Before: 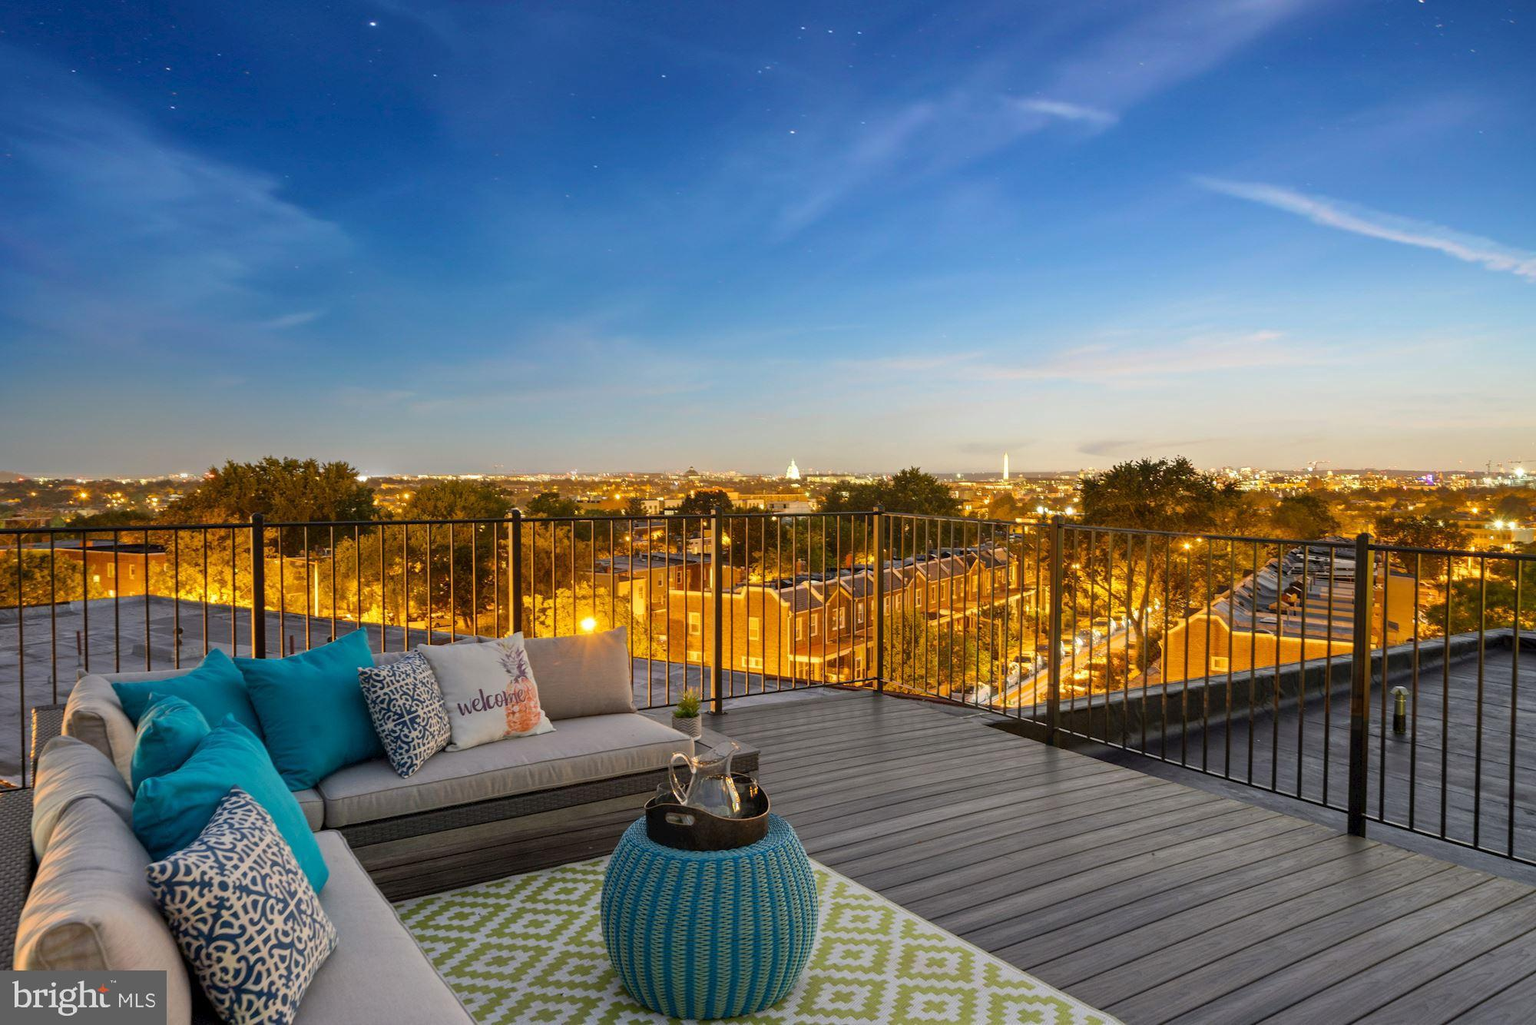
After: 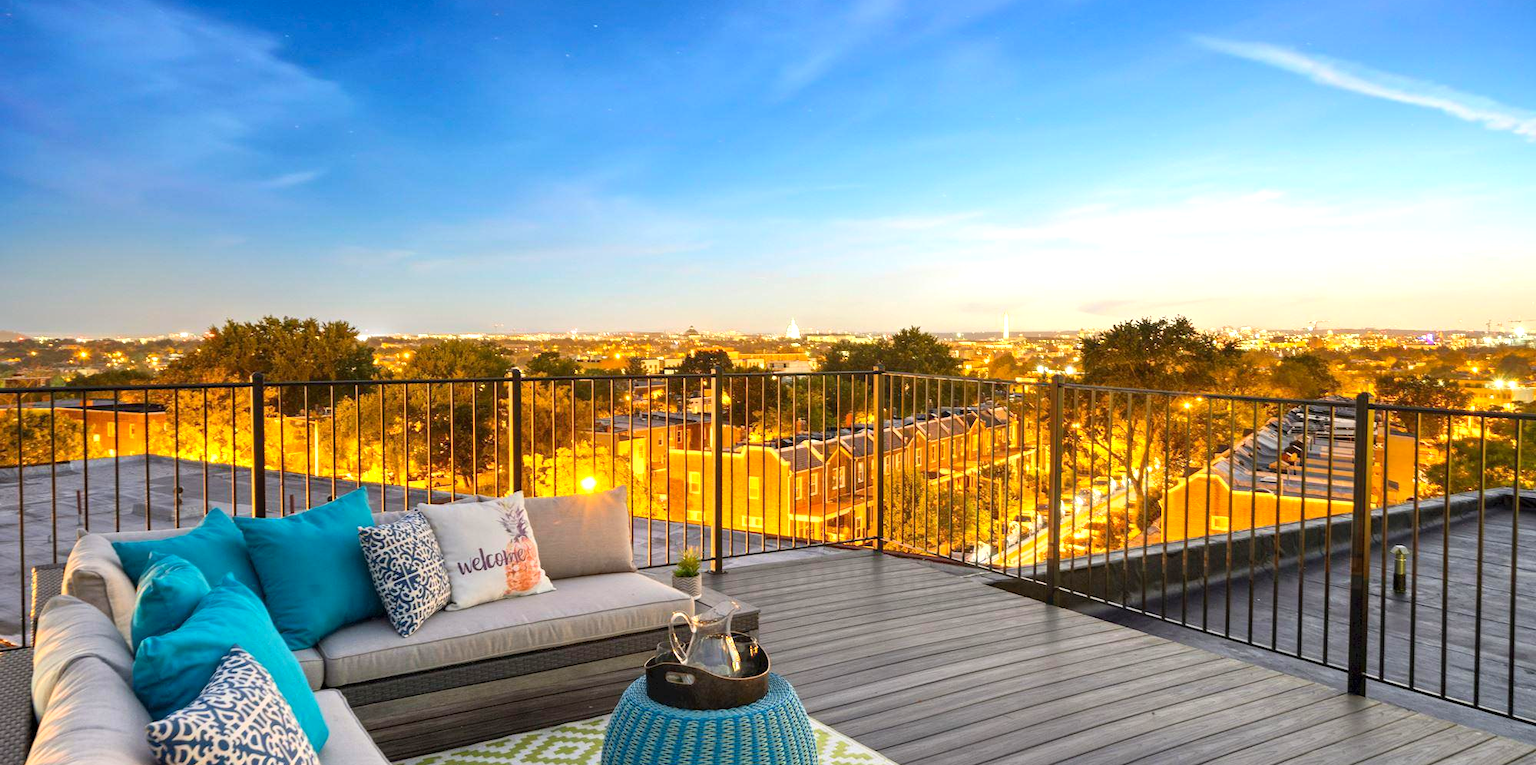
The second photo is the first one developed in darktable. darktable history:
crop: top 13.731%, bottom 11.506%
contrast brightness saturation: contrast 0.098, brightness 0.034, saturation 0.085
exposure: exposure 0.729 EV, compensate highlight preservation false
